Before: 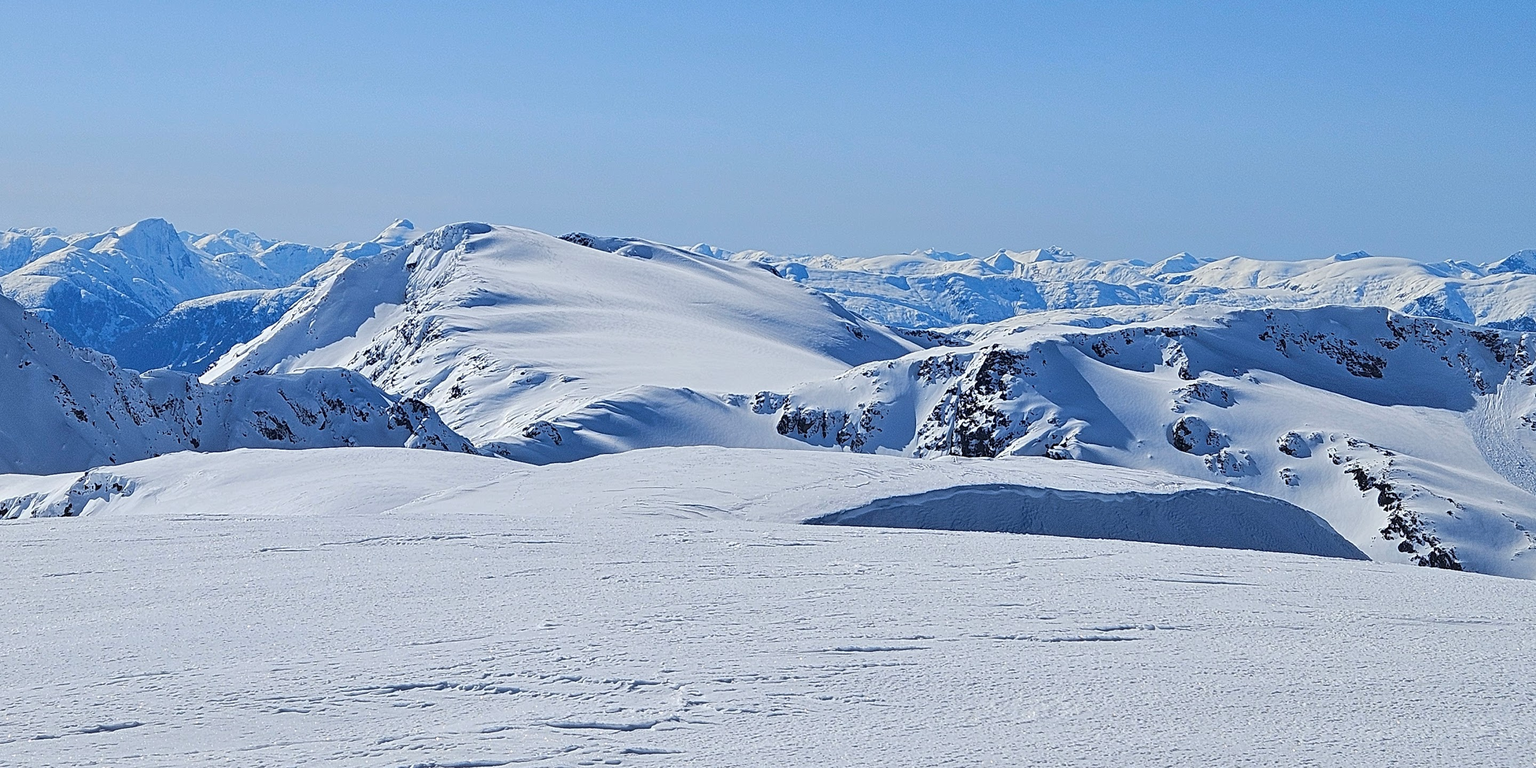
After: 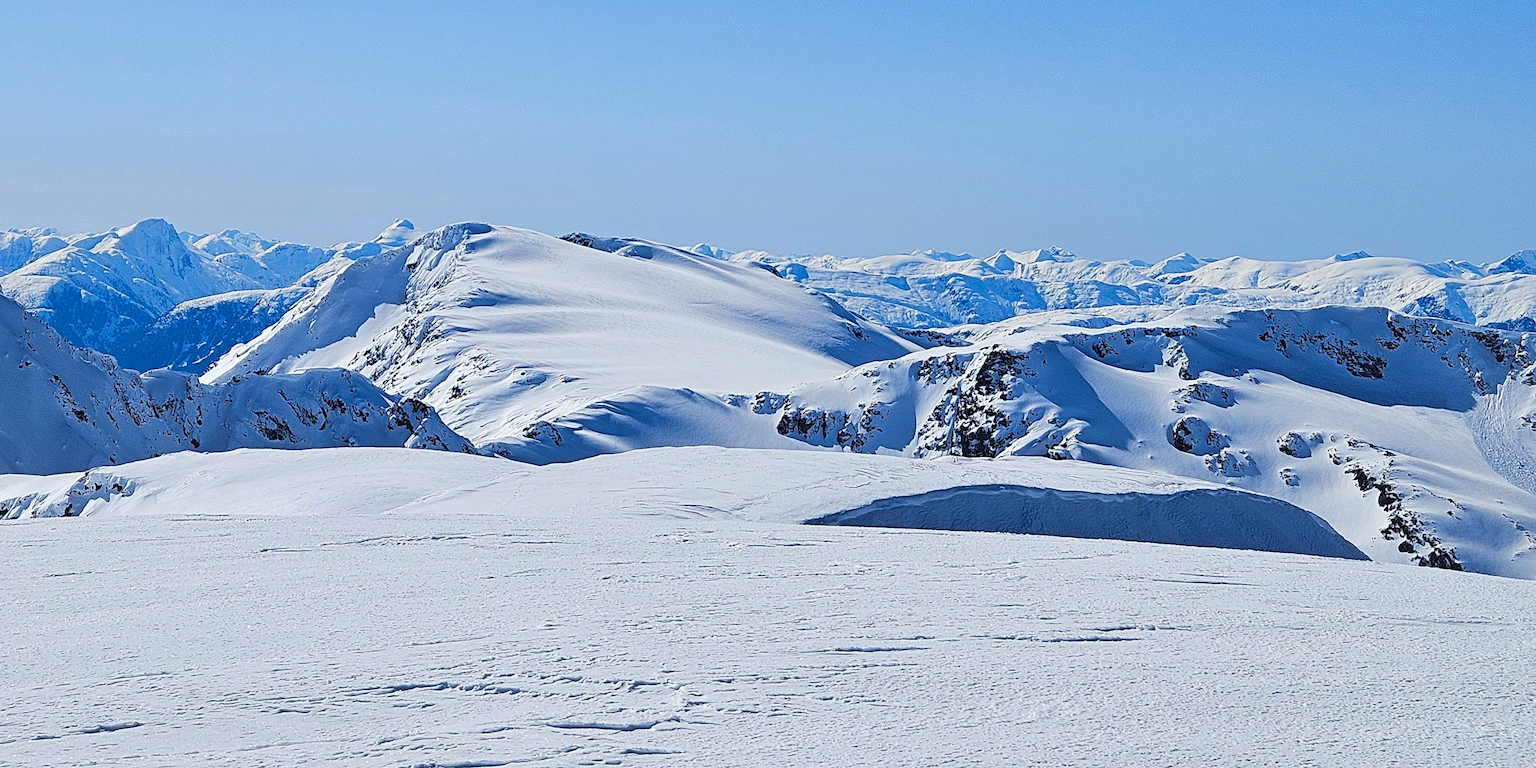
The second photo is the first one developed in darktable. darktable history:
tone curve "[contrast+]": curves: ch0 [(0, 0) (0.08, 0.06) (0.17, 0.14) (0.5, 0.5) (0.83, 0.86) (0.92, 0.94) (1, 1)], preserve colors none | blend: blend mode normal, opacity 100%; mask: uniform (no mask)
